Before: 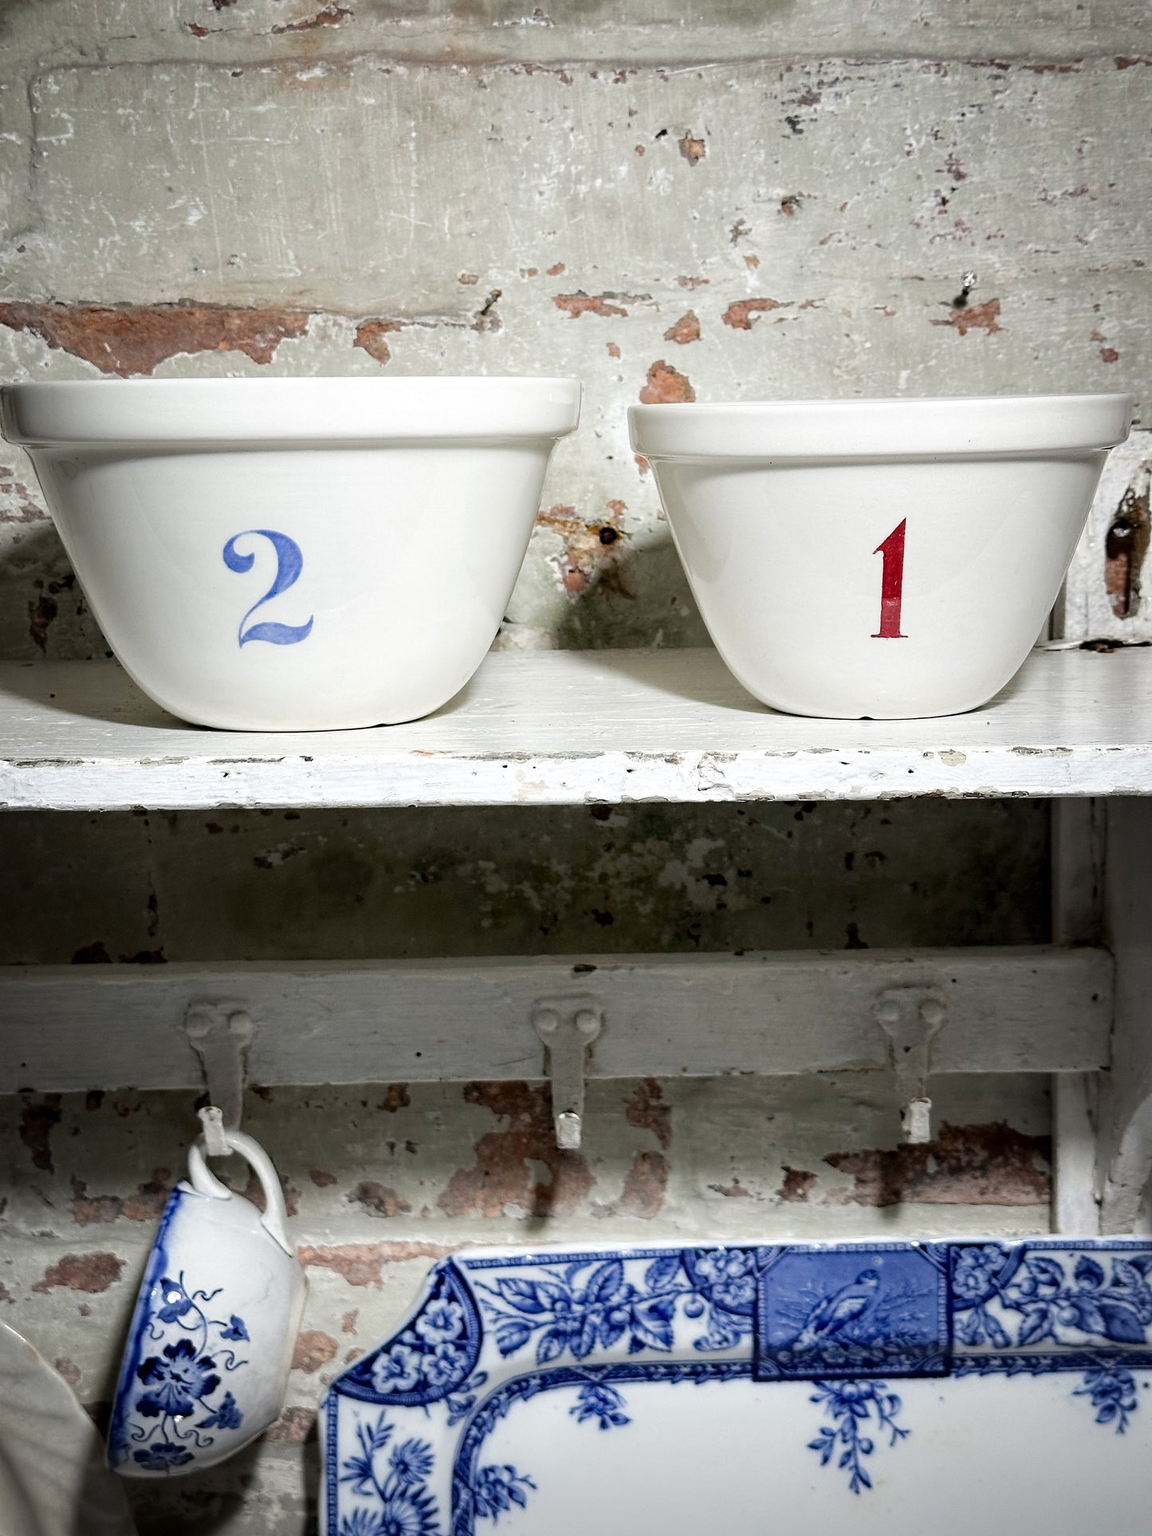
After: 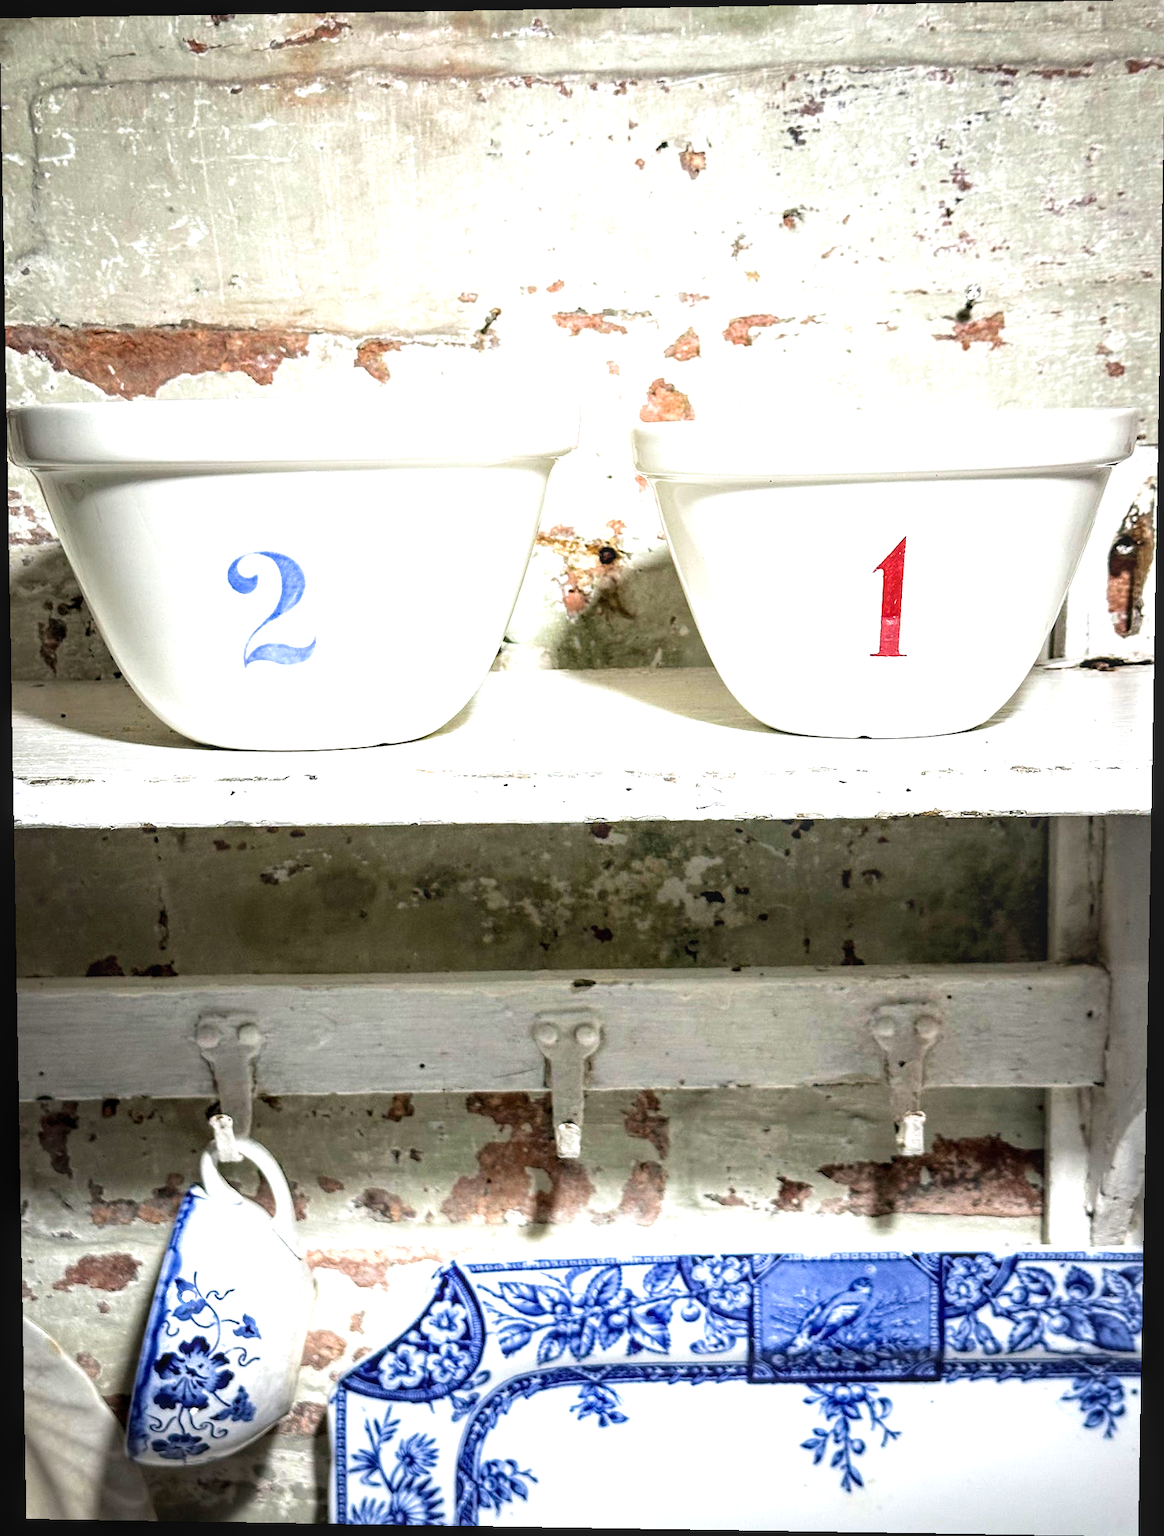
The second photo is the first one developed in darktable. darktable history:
exposure: exposure 1.223 EV, compensate highlight preservation false
rotate and perspective: lens shift (vertical) 0.048, lens shift (horizontal) -0.024, automatic cropping off
base curve: curves: ch0 [(0, 0) (0.989, 0.992)], preserve colors none
velvia: on, module defaults
local contrast: on, module defaults
